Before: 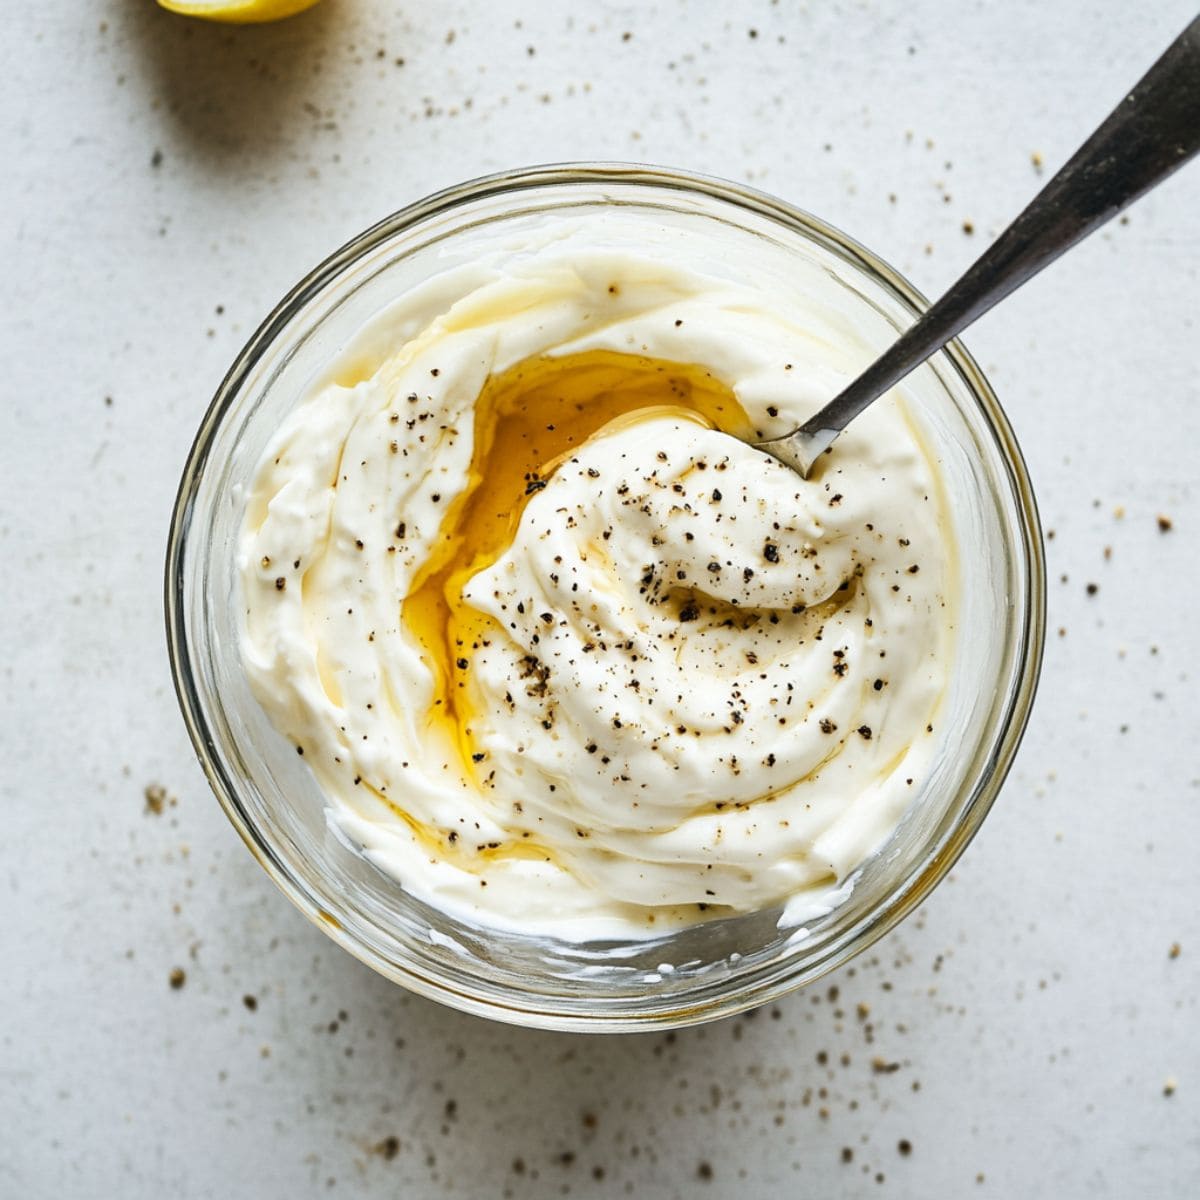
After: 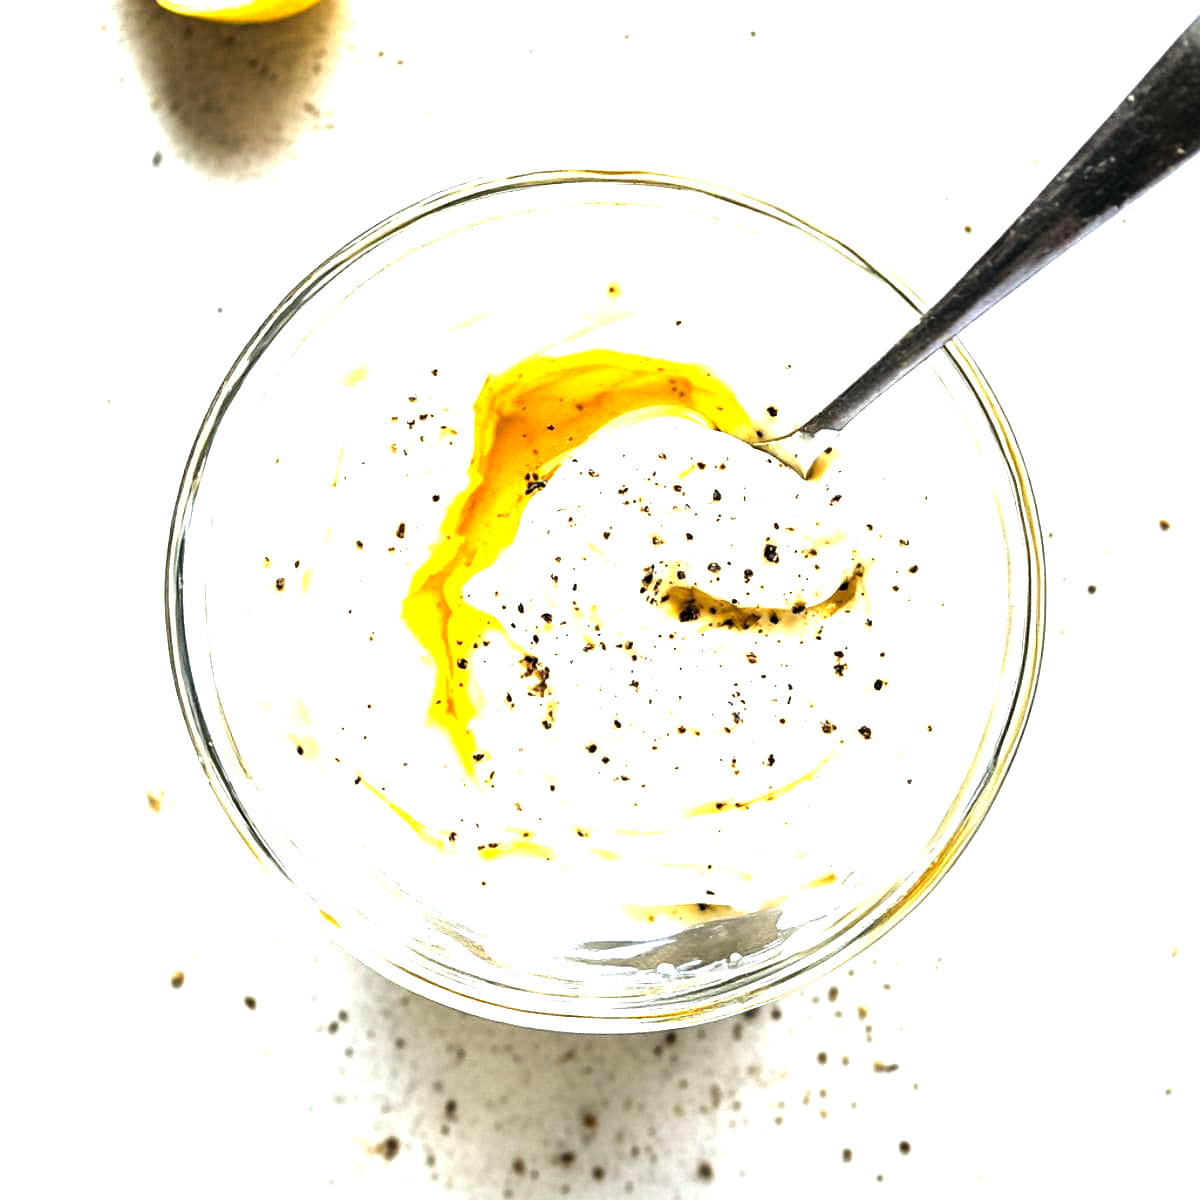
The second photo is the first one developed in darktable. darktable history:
levels: levels [0.012, 0.367, 0.697]
tone equalizer: -8 EV -0.748 EV, -7 EV -0.672 EV, -6 EV -0.62 EV, -5 EV -0.421 EV, -3 EV 0.386 EV, -2 EV 0.6 EV, -1 EV 0.688 EV, +0 EV 0.754 EV
